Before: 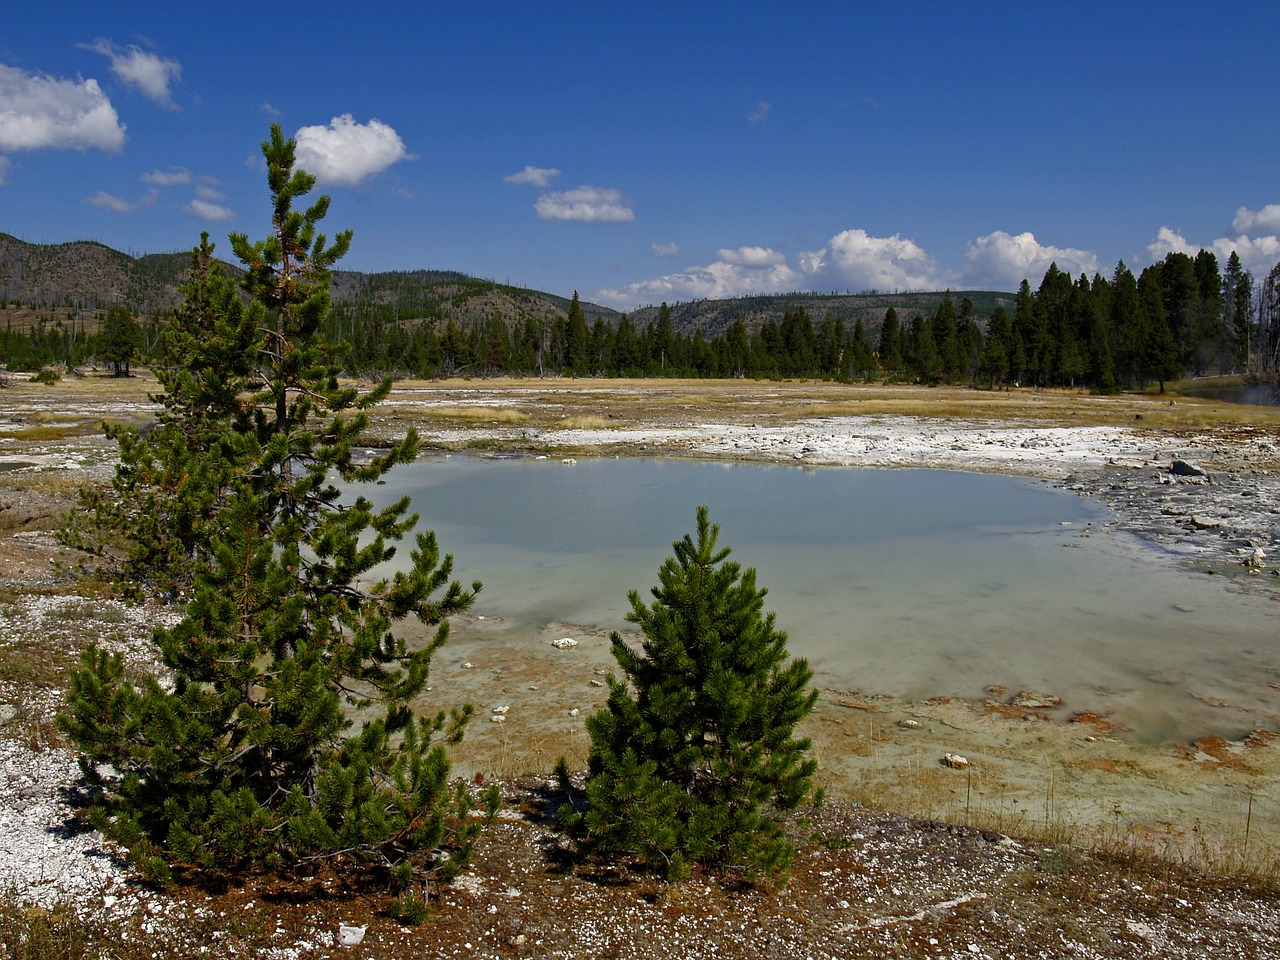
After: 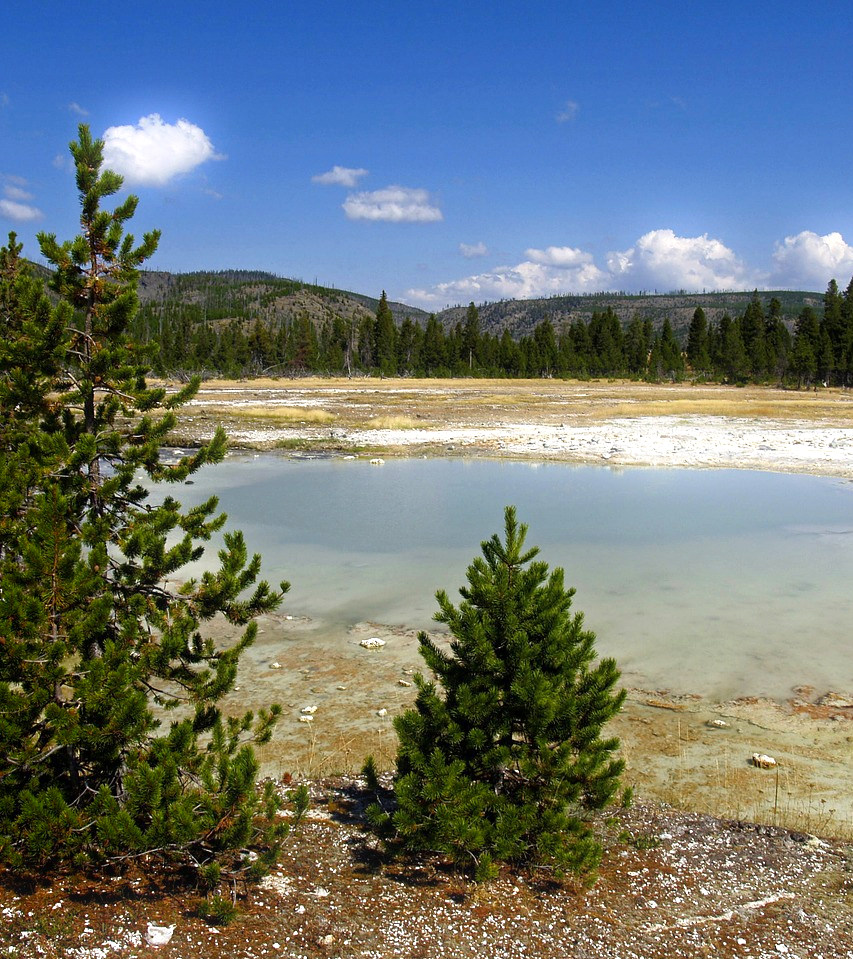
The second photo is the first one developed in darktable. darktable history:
crop and rotate: left 15.055%, right 18.278%
shadows and highlights: shadows -54.3, highlights 86.09, soften with gaussian
bloom: size 5%, threshold 95%, strength 15%
exposure: exposure 0.7 EV, compensate highlight preservation false
